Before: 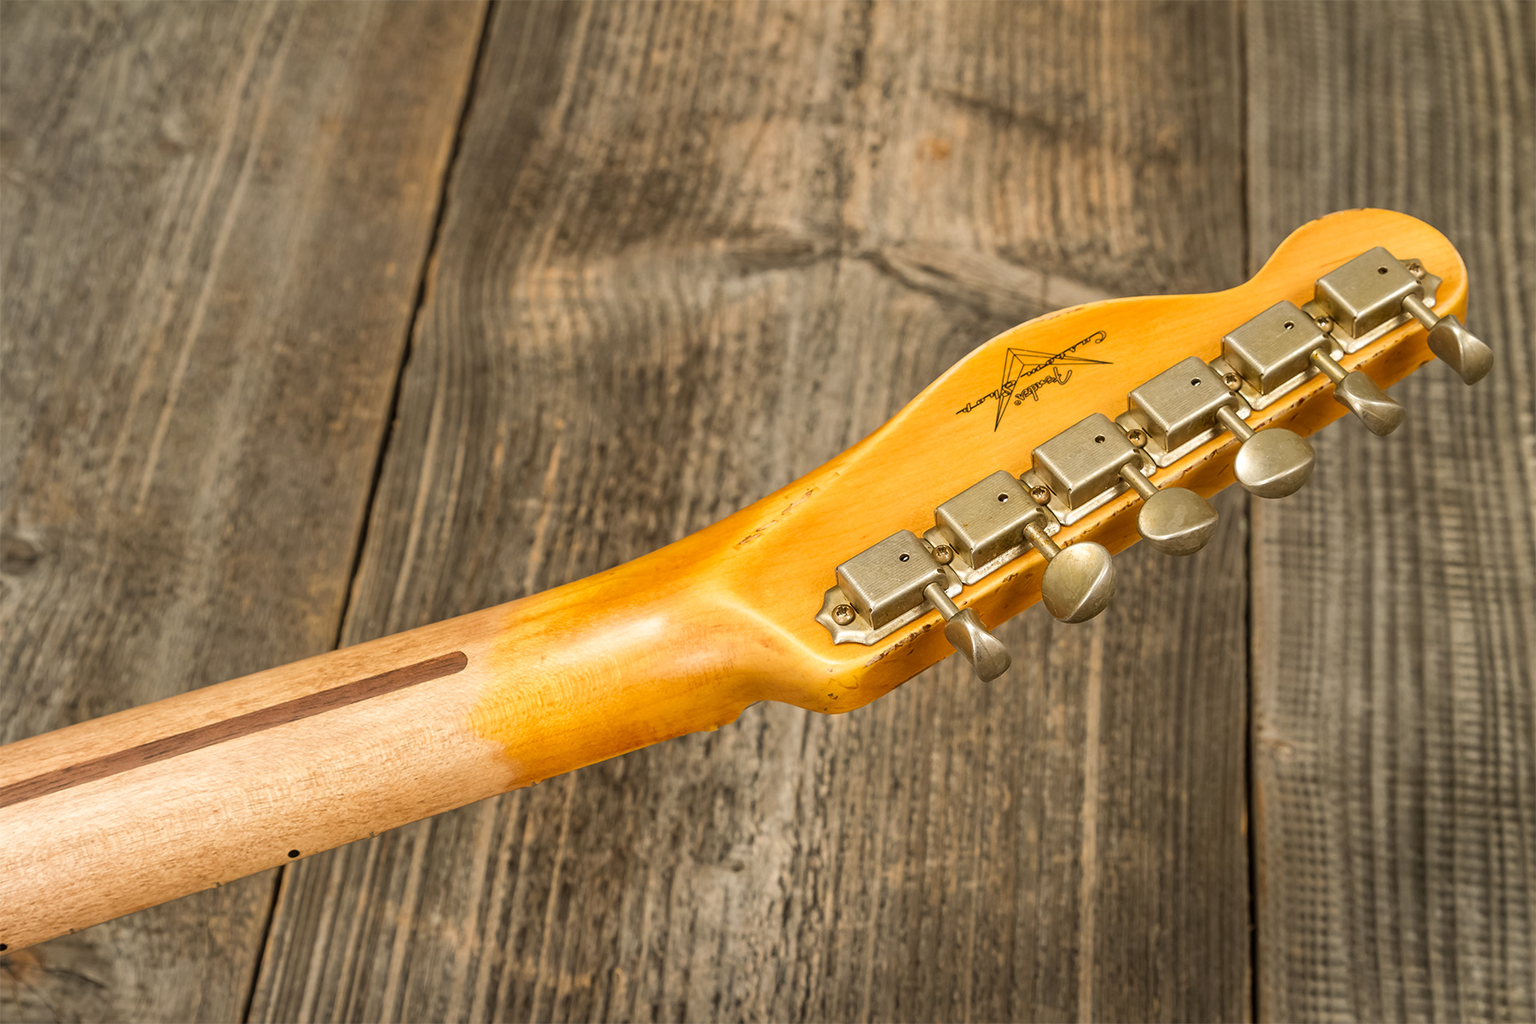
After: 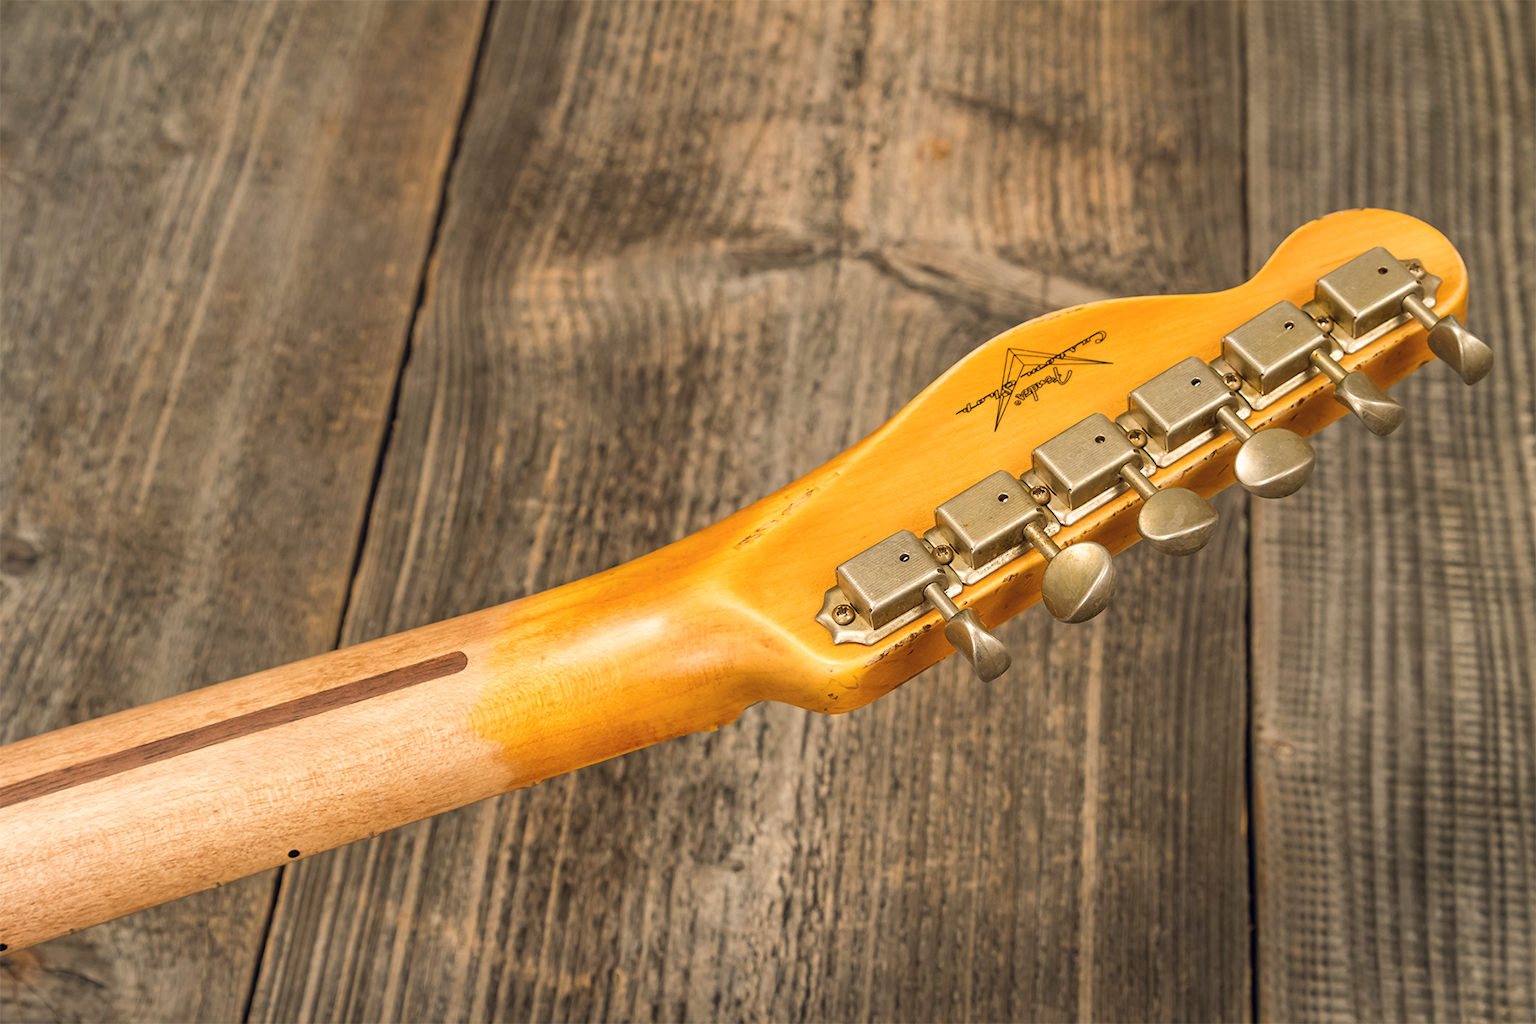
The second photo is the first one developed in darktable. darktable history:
color balance rgb: shadows lift › hue 87.51°, highlights gain › chroma 1.62%, highlights gain › hue 55.1°, global offset › chroma 0.06%, global offset › hue 253.66°, linear chroma grading › global chroma 0.5%
